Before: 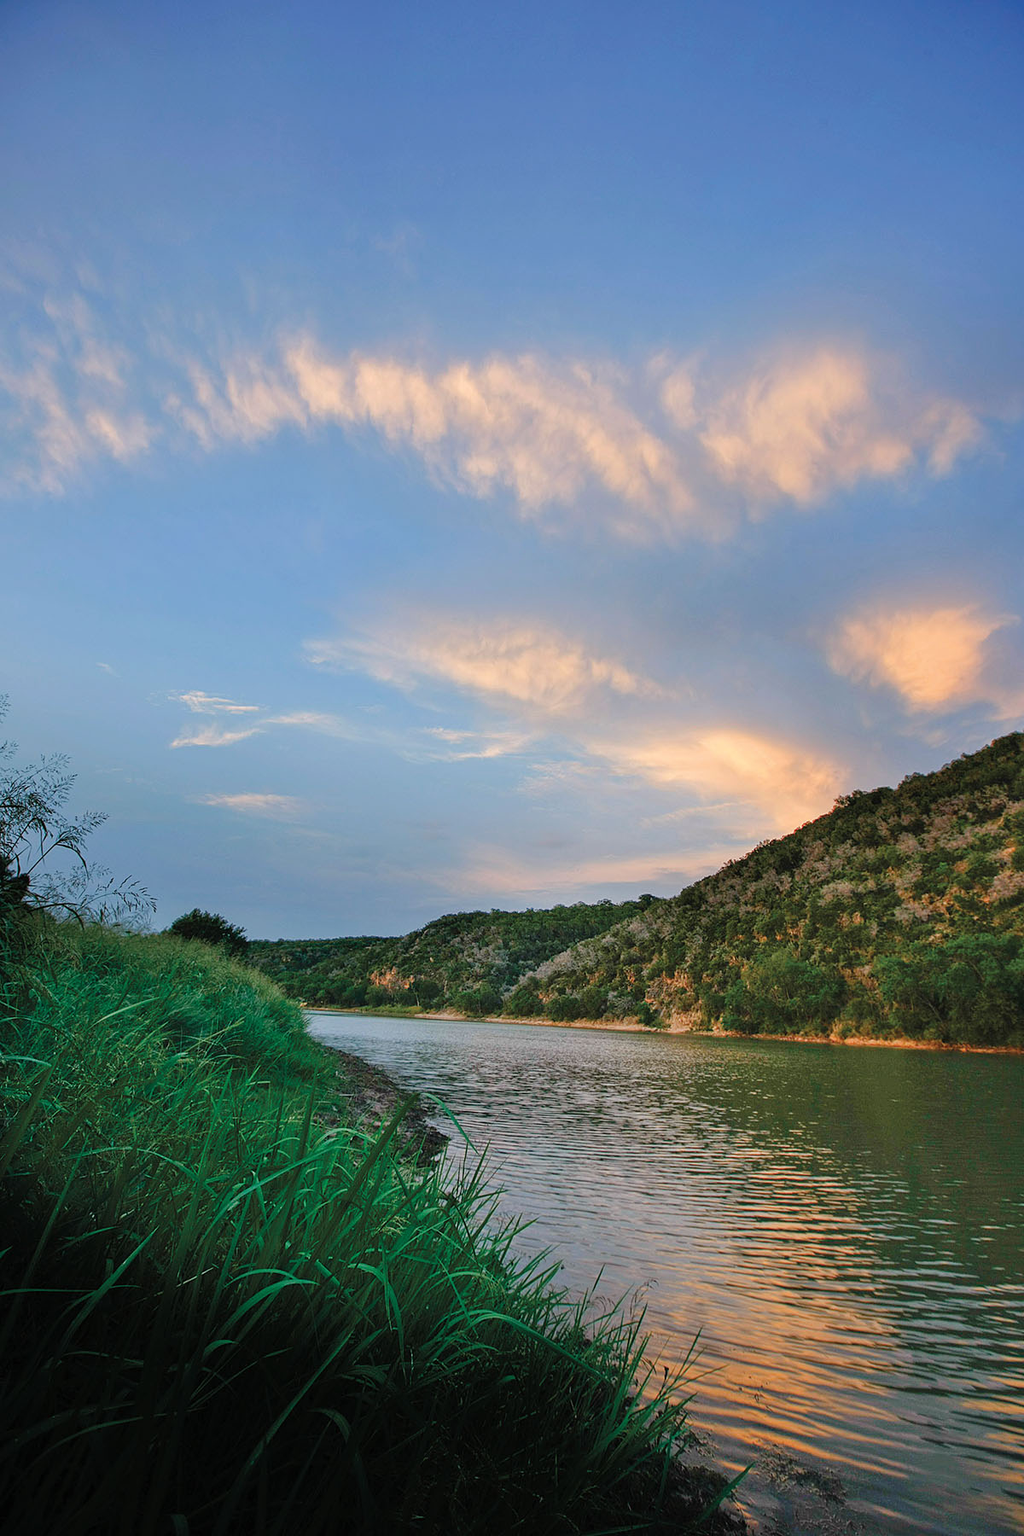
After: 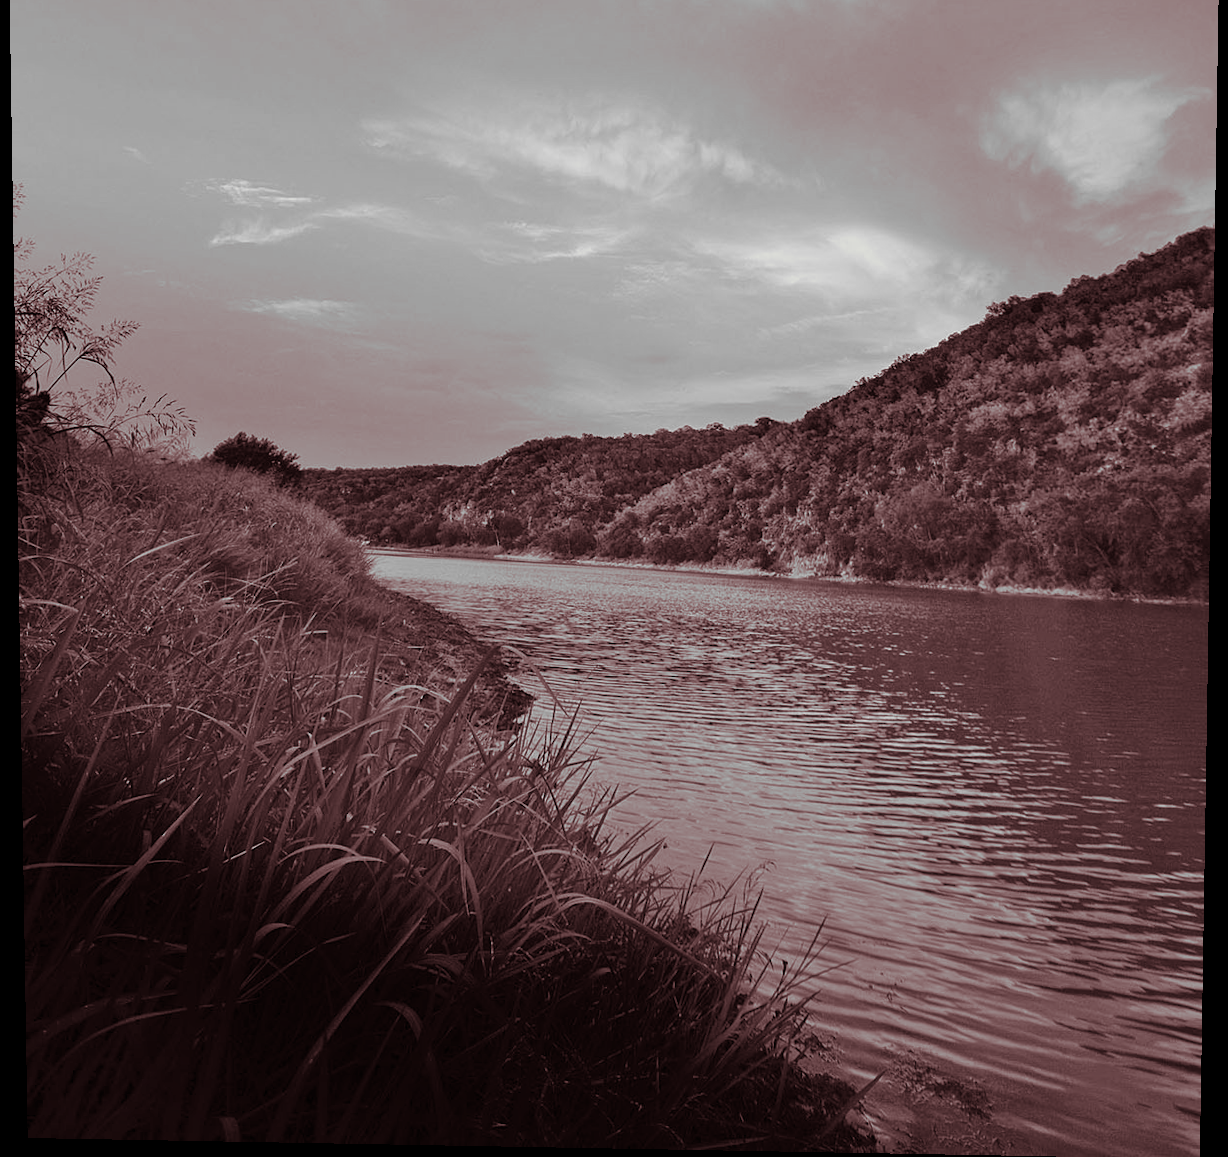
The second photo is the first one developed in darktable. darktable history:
rotate and perspective: lens shift (vertical) 0.048, lens shift (horizontal) -0.024, automatic cropping off
crop and rotate: top 36.435%
white balance: red 0.967, blue 1.119, emerald 0.756
color zones: curves: ch1 [(0, 0.638) (0.193, 0.442) (0.286, 0.15) (0.429, 0.14) (0.571, 0.142) (0.714, 0.154) (0.857, 0.175) (1, 0.638)]
shadows and highlights: radius 334.93, shadows 63.48, highlights 6.06, compress 87.7%, highlights color adjustment 39.73%, soften with gaussian
split-toning: on, module defaults
monochrome: a -11.7, b 1.62, size 0.5, highlights 0.38
